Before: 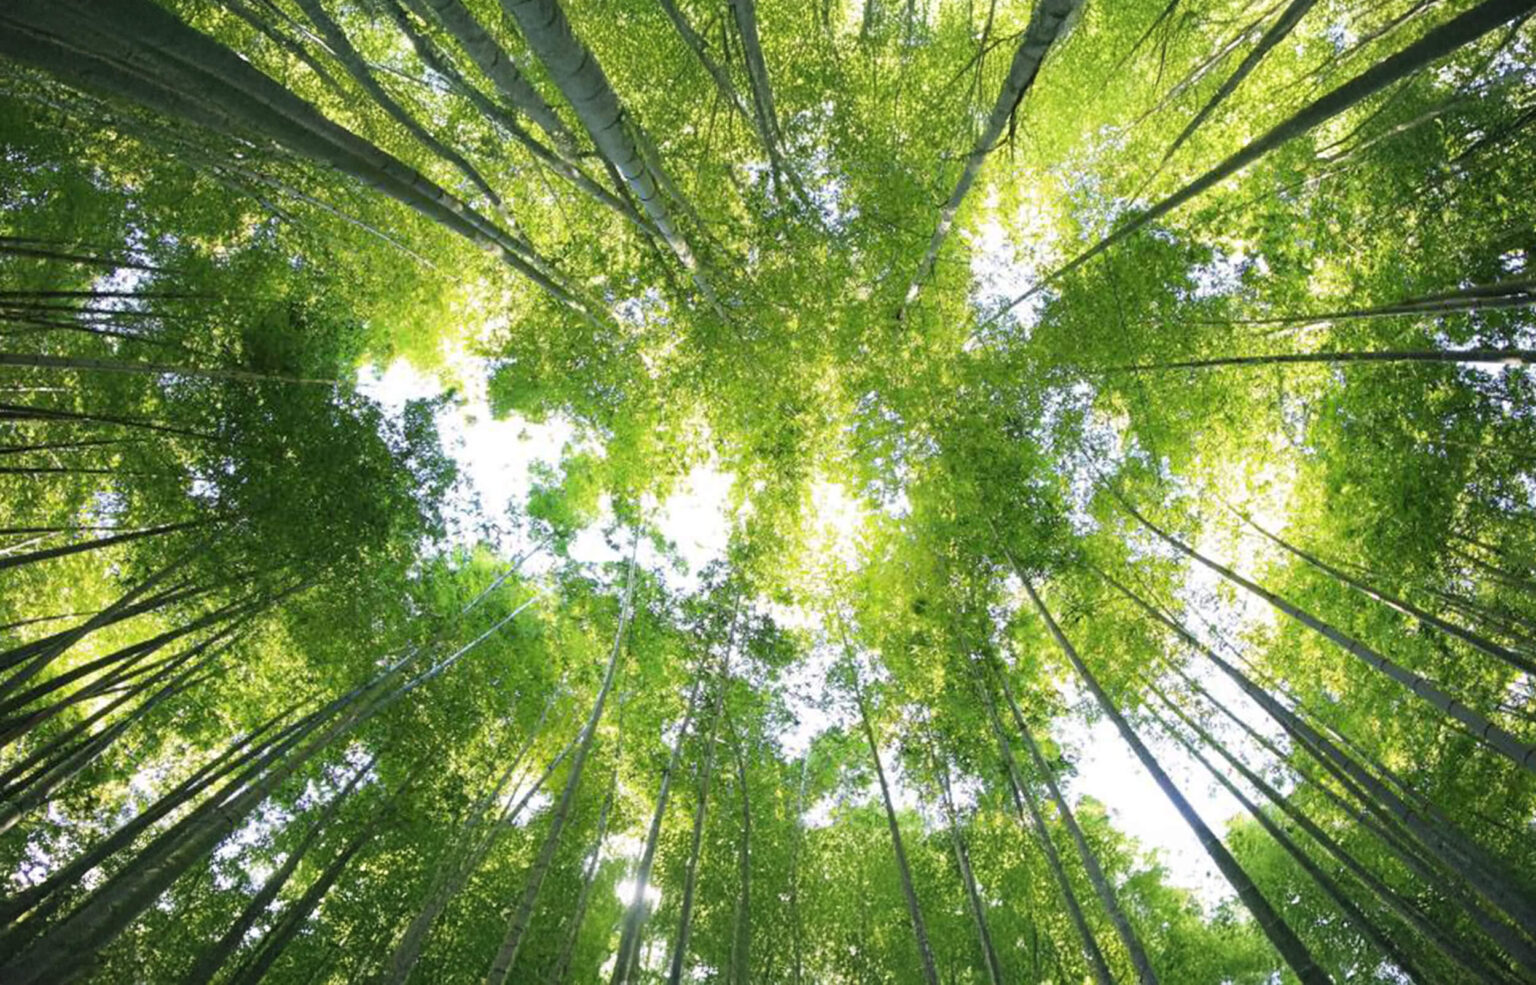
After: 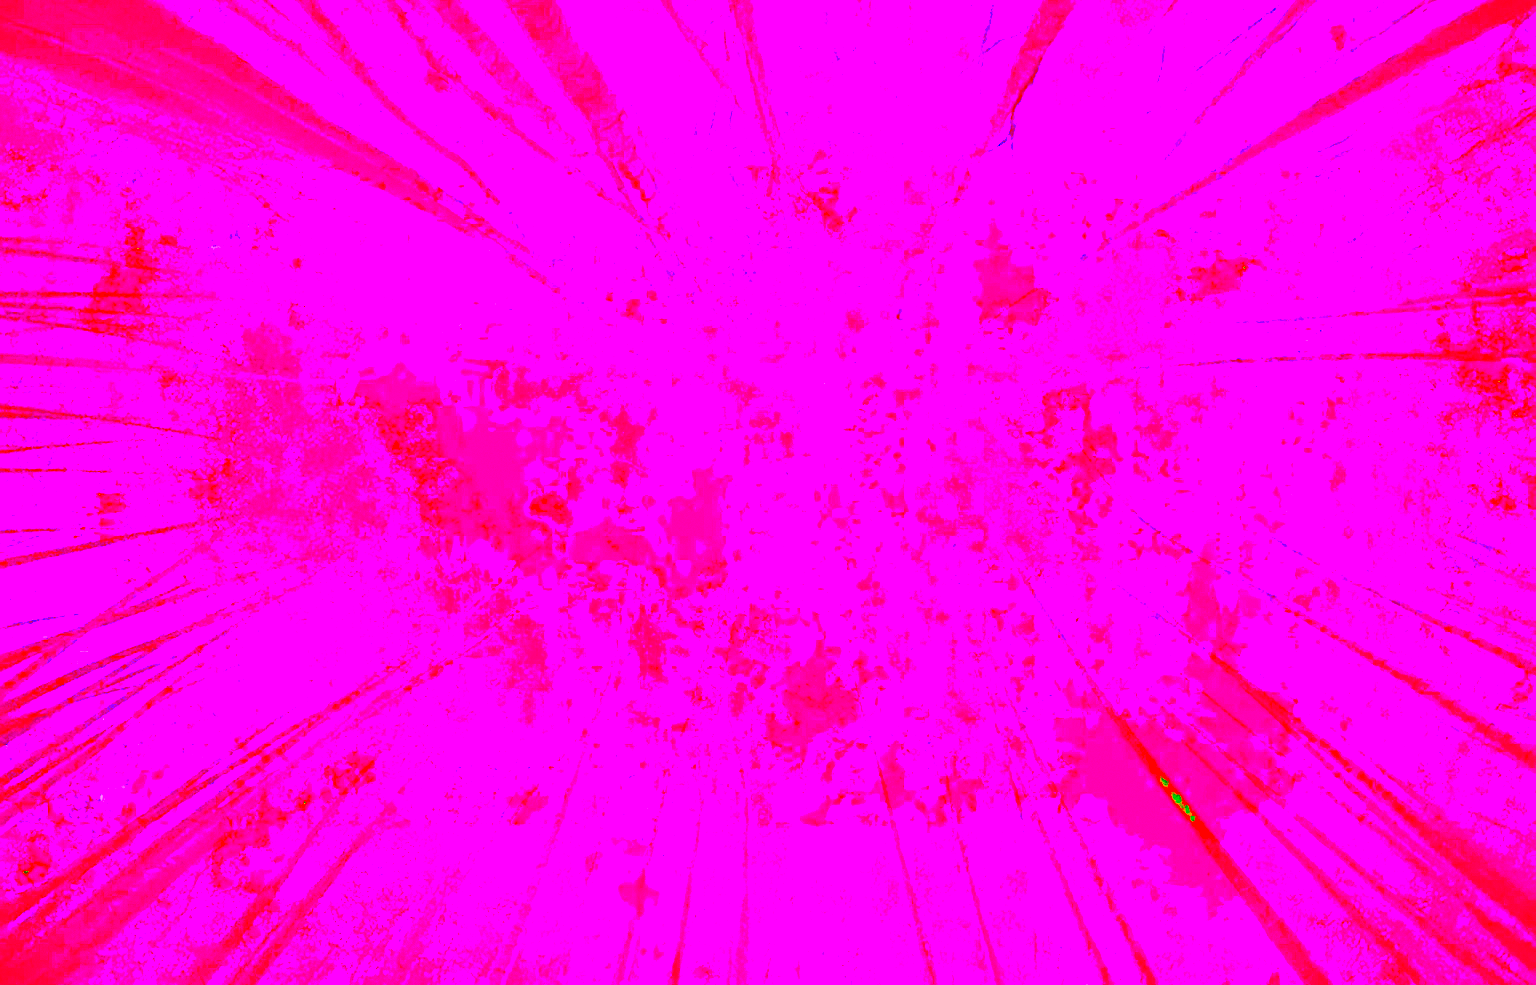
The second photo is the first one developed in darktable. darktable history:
sharpen: on, module defaults
shadows and highlights: soften with gaussian
contrast brightness saturation: contrast 1, brightness 1, saturation 1
color correction: highlights a* -39.68, highlights b* -40, shadows a* -40, shadows b* -40, saturation -3
grain: coarseness 0.09 ISO
color zones: curves: ch1 [(0.24, 0.634) (0.75, 0.5)]; ch2 [(0.253, 0.437) (0.745, 0.491)], mix 102.12%
tone curve: curves: ch0 [(0, 0.018) (0.036, 0.038) (0.15, 0.131) (0.27, 0.247) (0.528, 0.554) (0.761, 0.761) (1, 0.919)]; ch1 [(0, 0) (0.179, 0.173) (0.322, 0.32) (0.429, 0.431) (0.502, 0.5) (0.519, 0.522) (0.562, 0.588) (0.625, 0.67) (0.711, 0.745) (1, 1)]; ch2 [(0, 0) (0.29, 0.295) (0.404, 0.436) (0.497, 0.499) (0.521, 0.523) (0.561, 0.605) (0.657, 0.655) (0.712, 0.764) (1, 1)], color space Lab, independent channels, preserve colors none
filmic rgb: black relative exposure -7.65 EV, white relative exposure 4.56 EV, hardness 3.61
